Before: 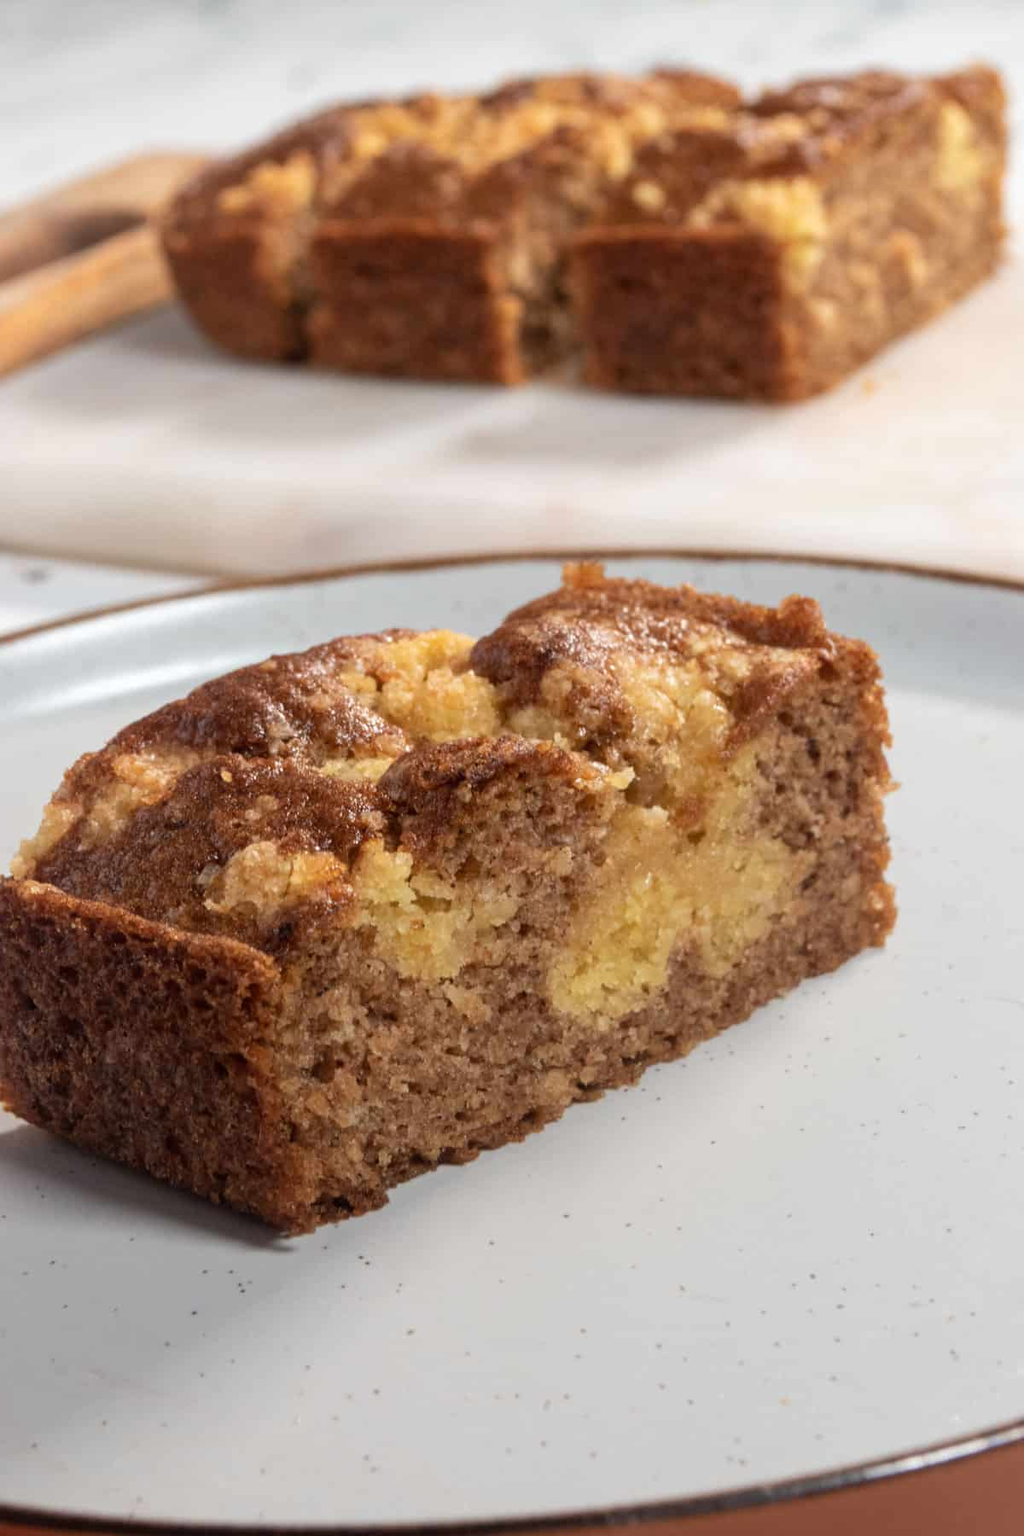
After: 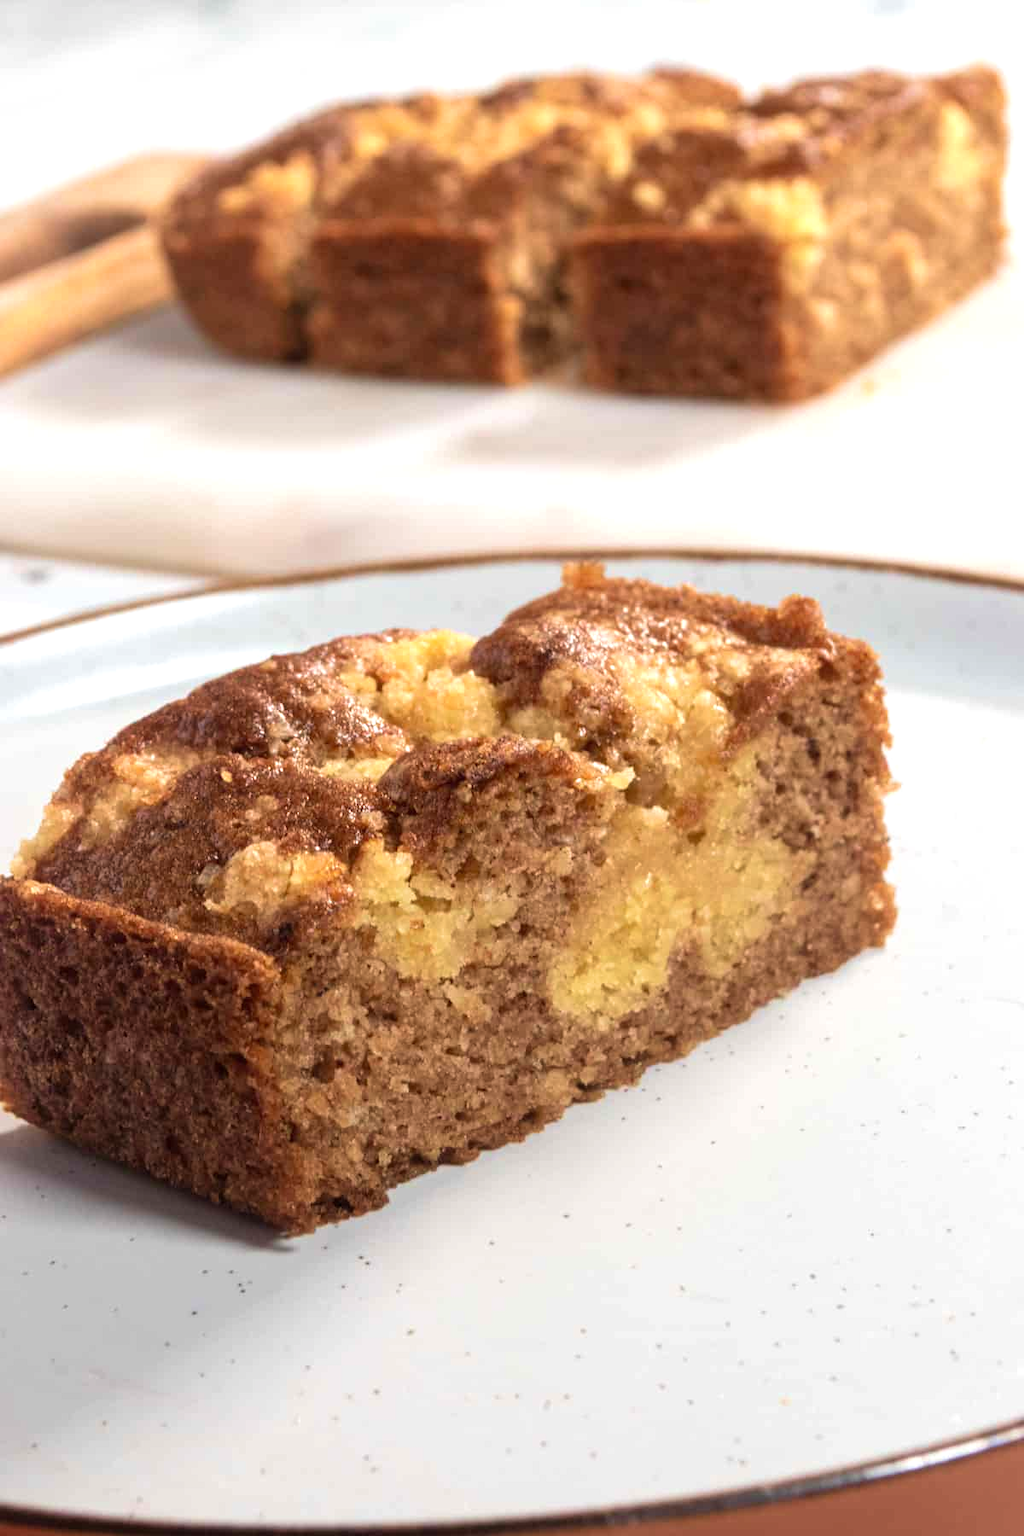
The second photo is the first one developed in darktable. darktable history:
exposure: black level correction 0, exposure 0.5 EV, compensate exposure bias true, compensate highlight preservation false
velvia: on, module defaults
